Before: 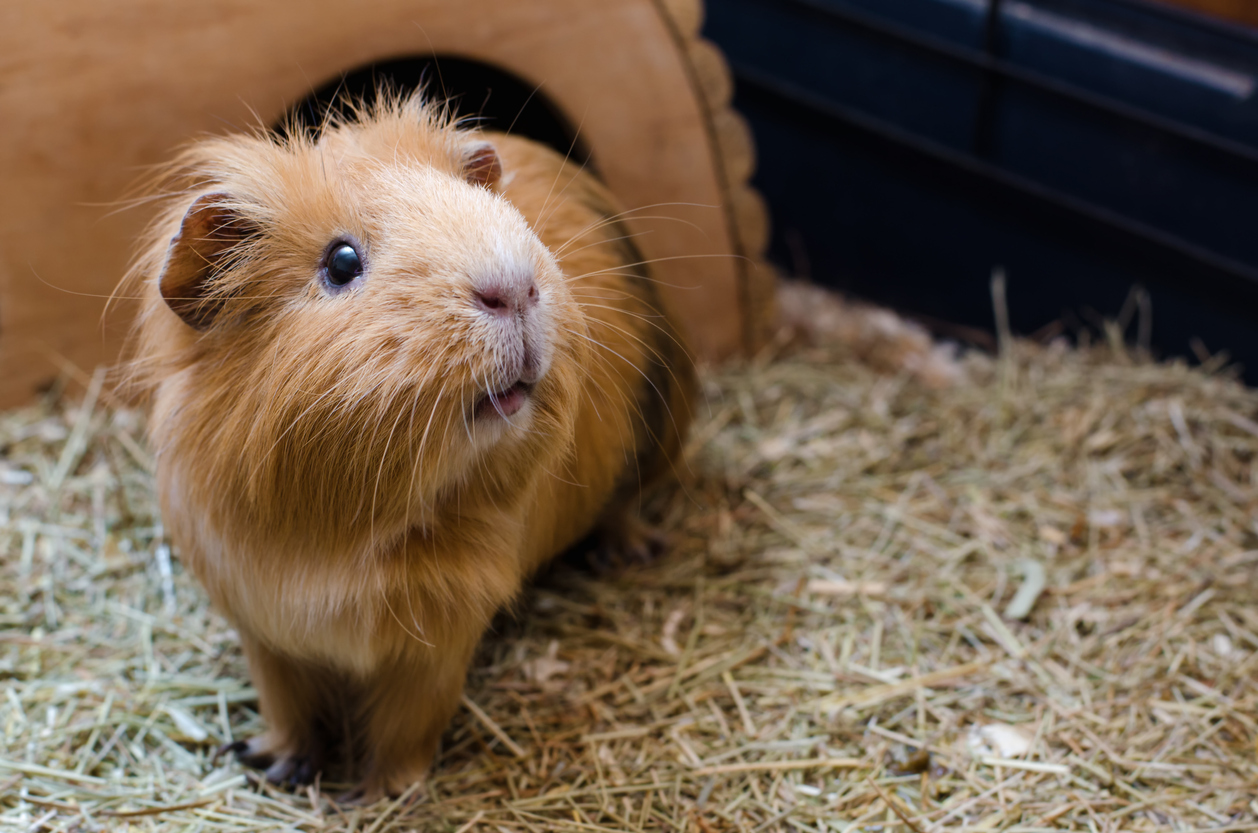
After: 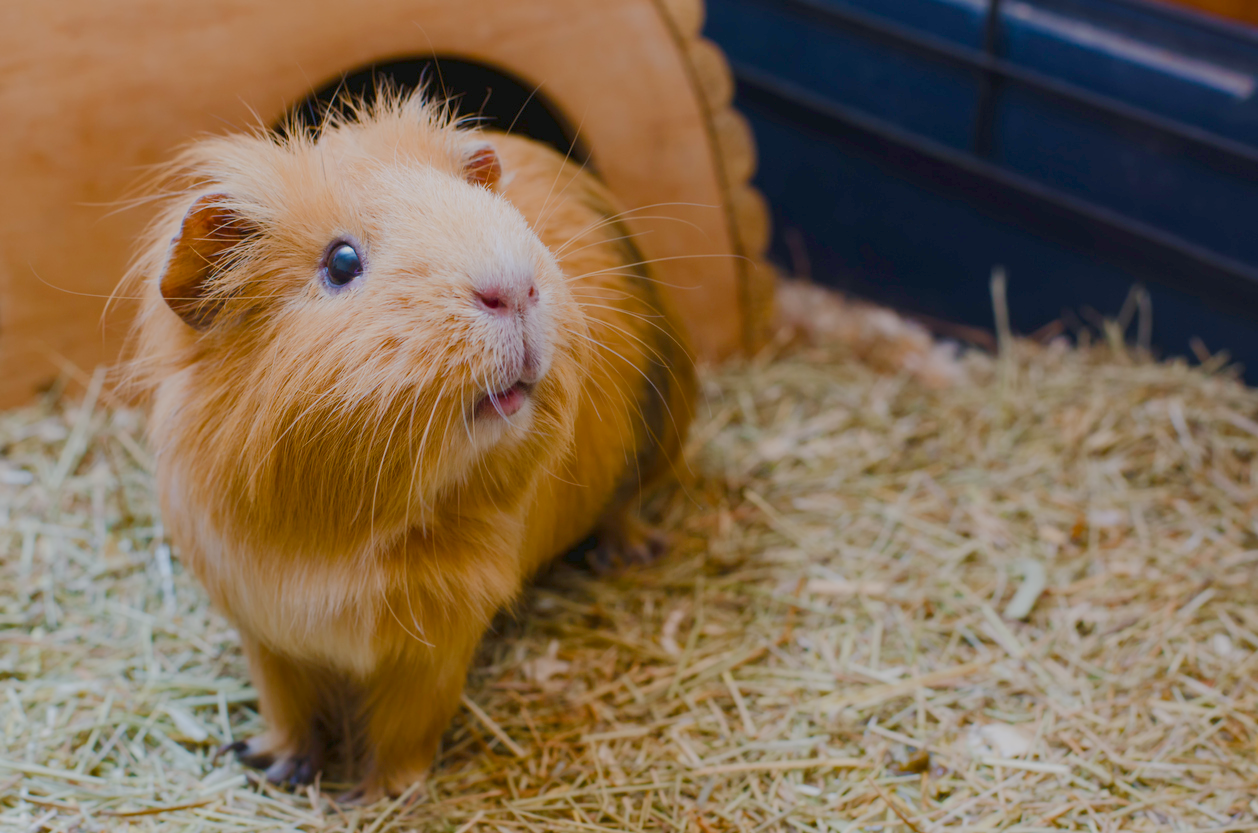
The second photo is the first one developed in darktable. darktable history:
base curve: curves: ch0 [(0, 0) (0.262, 0.32) (0.722, 0.705) (1, 1)]
color balance rgb: shadows lift › chroma 1%, shadows lift › hue 113°, highlights gain › chroma 0.2%, highlights gain › hue 333°, perceptual saturation grading › global saturation 20%, perceptual saturation grading › highlights -50%, perceptual saturation grading › shadows 25%, contrast -30%
